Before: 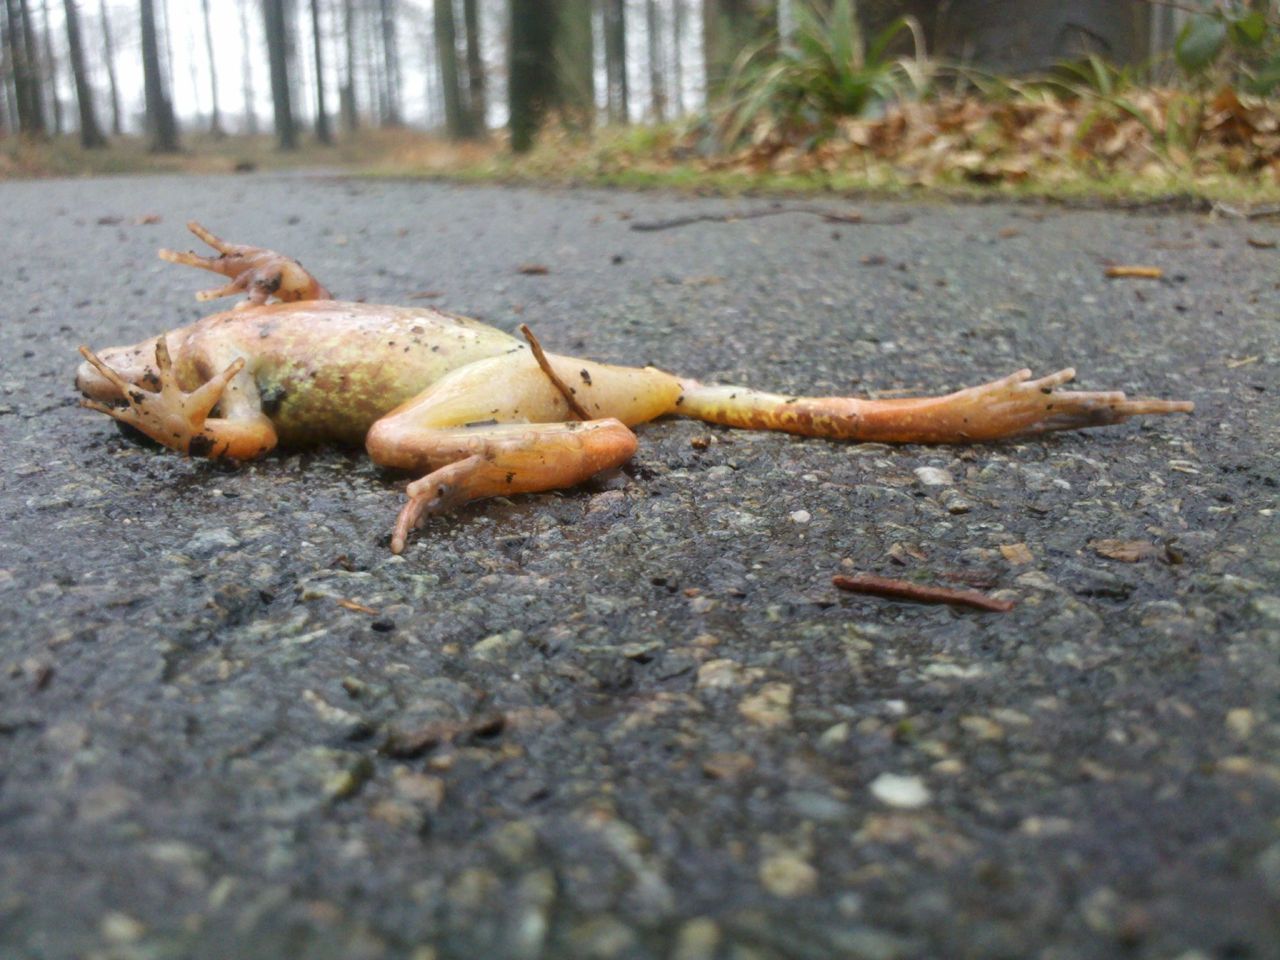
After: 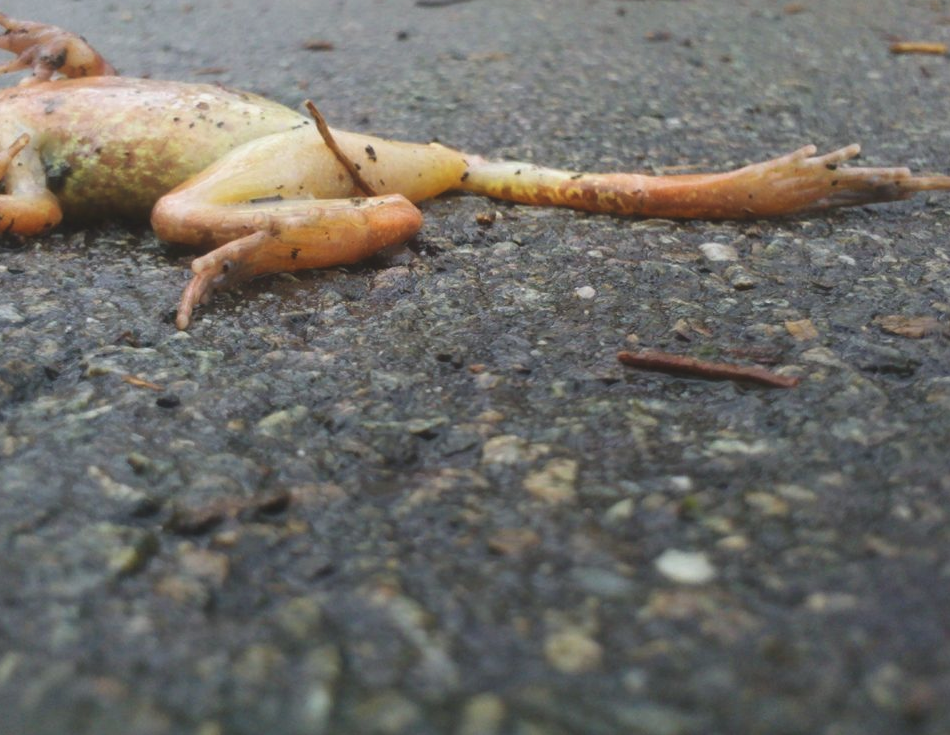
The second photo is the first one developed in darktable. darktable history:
tone equalizer: on, module defaults
exposure: black level correction -0.013, exposure -0.19 EV, compensate highlight preservation false
crop: left 16.824%, top 23.334%, right 8.939%
